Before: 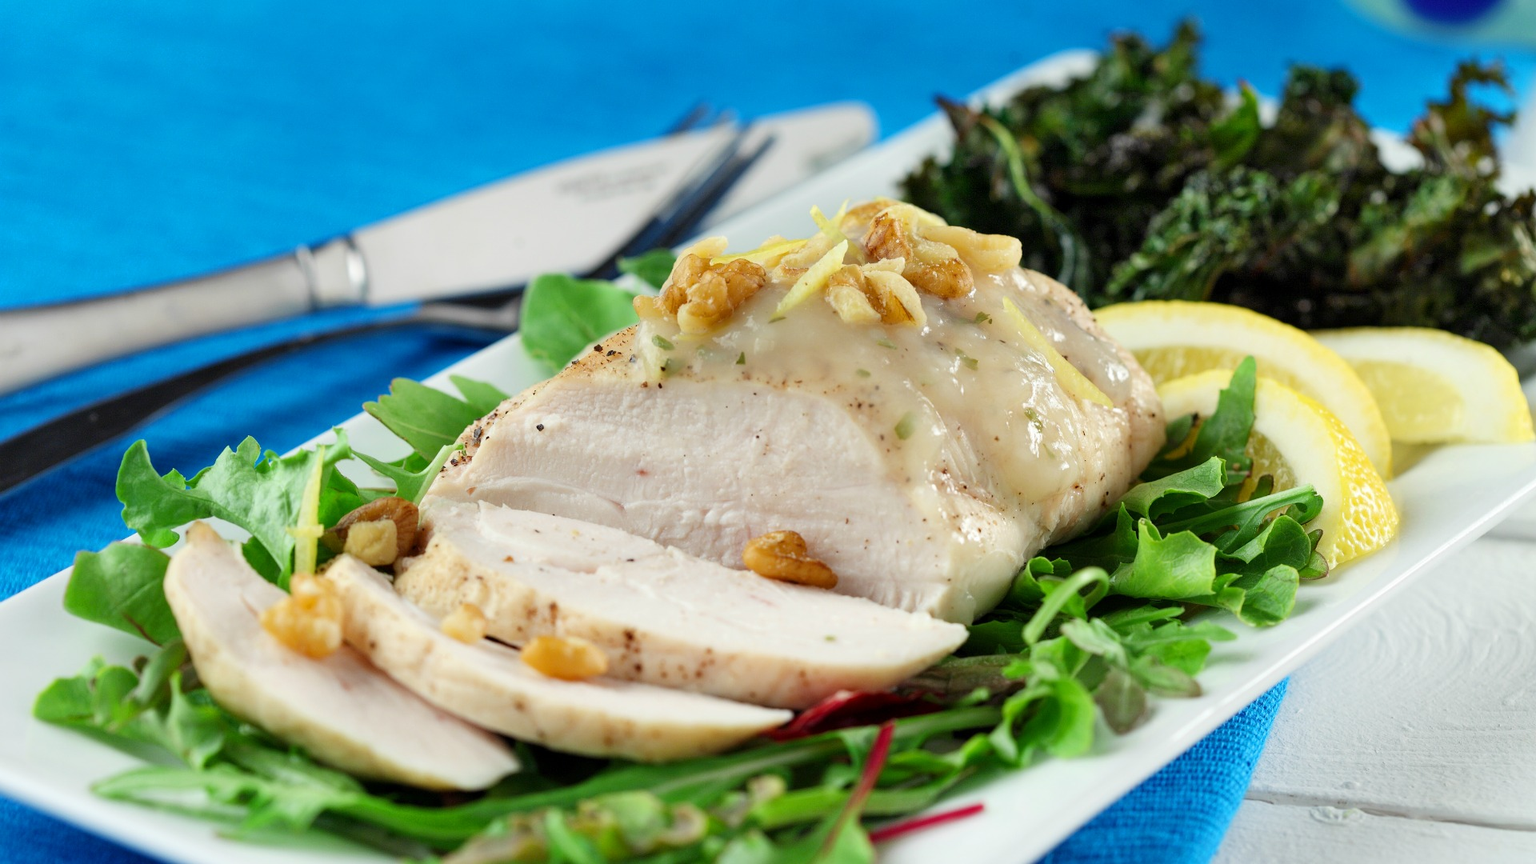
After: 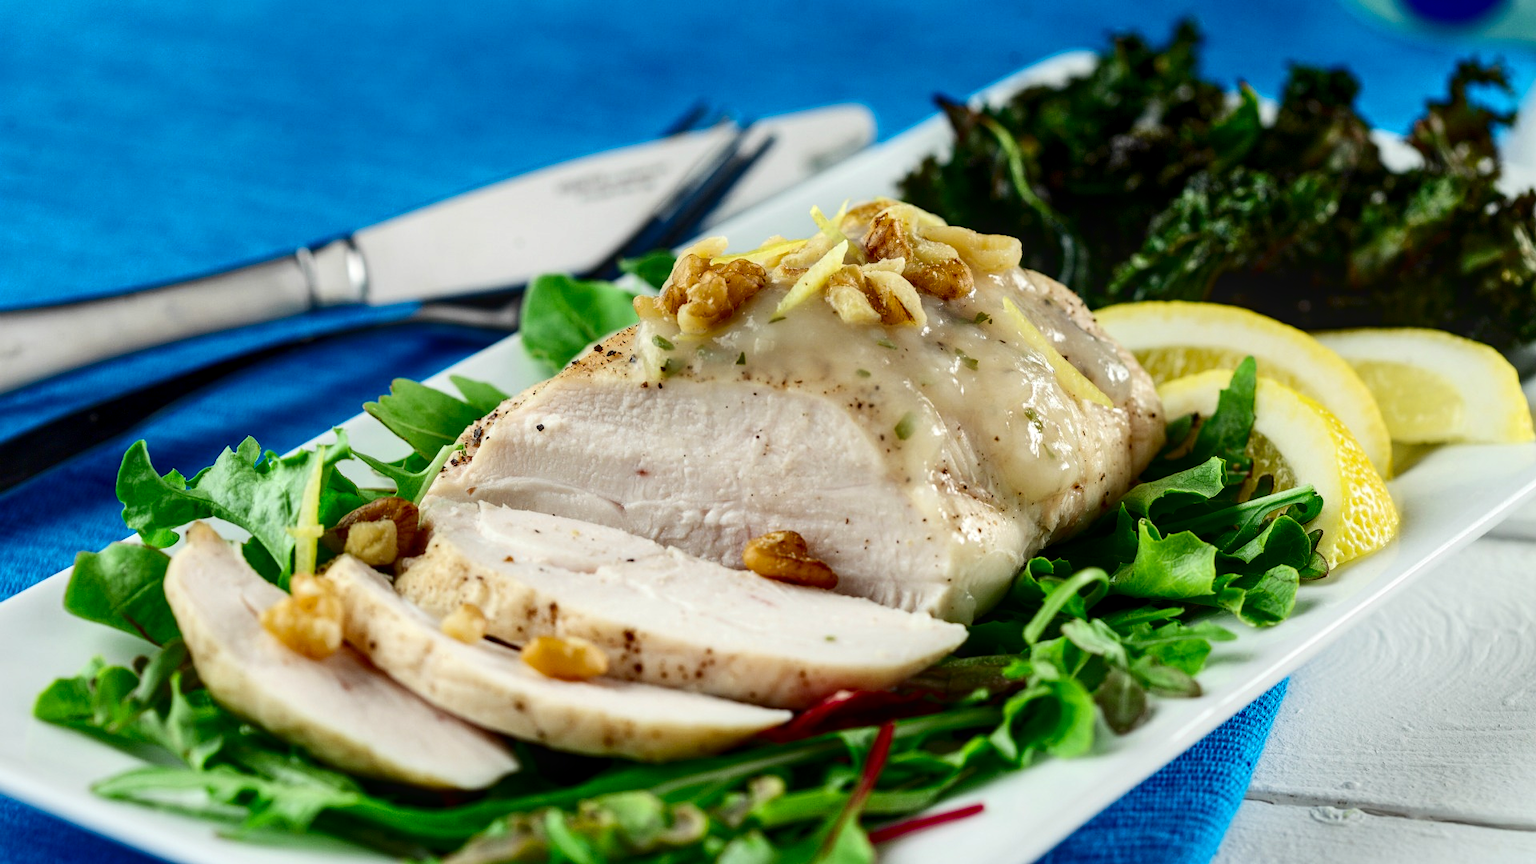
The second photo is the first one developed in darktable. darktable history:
local contrast: on, module defaults
contrast brightness saturation: contrast 0.194, brightness -0.237, saturation 0.12
